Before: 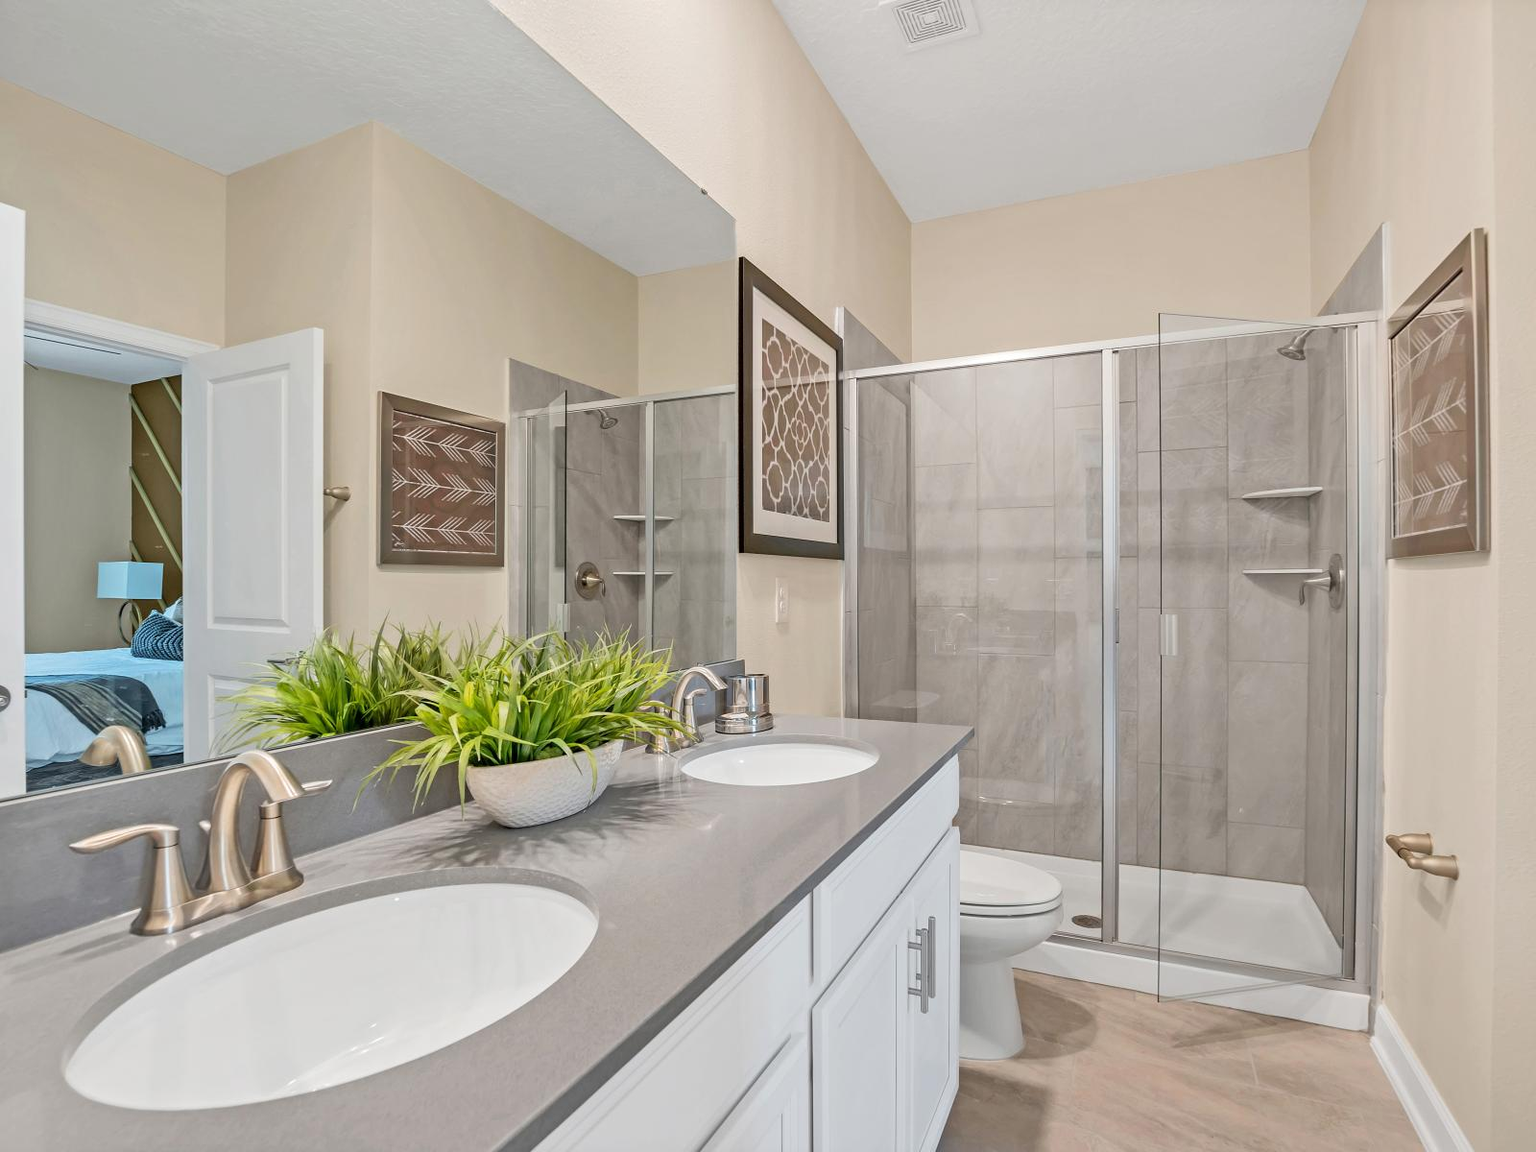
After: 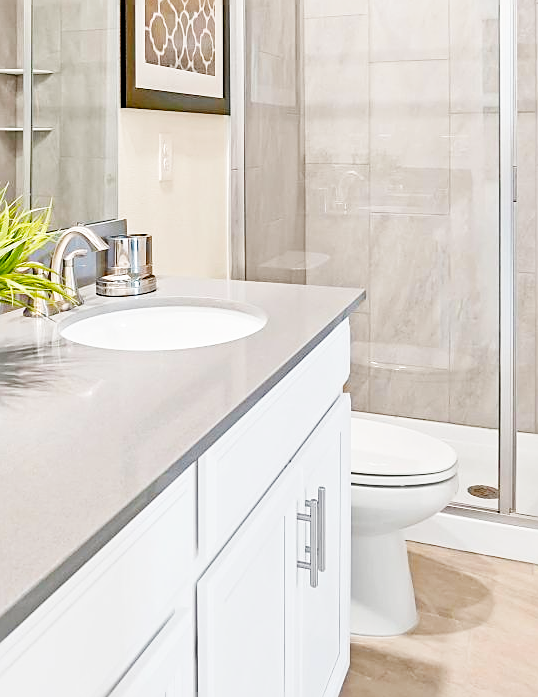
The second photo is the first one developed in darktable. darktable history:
sharpen: on, module defaults
base curve: curves: ch0 [(0, 0) (0.008, 0.007) (0.022, 0.029) (0.048, 0.089) (0.092, 0.197) (0.191, 0.399) (0.275, 0.534) (0.357, 0.65) (0.477, 0.78) (0.542, 0.833) (0.799, 0.973) (1, 1)], preserve colors none
color balance rgb: linear chroma grading › global chroma 0.619%, perceptual saturation grading › global saturation 20%, perceptual saturation grading › highlights -25.721%, perceptual saturation grading › shadows 49.637%
crop: left 40.599%, top 39.077%, right 25.719%, bottom 2.817%
